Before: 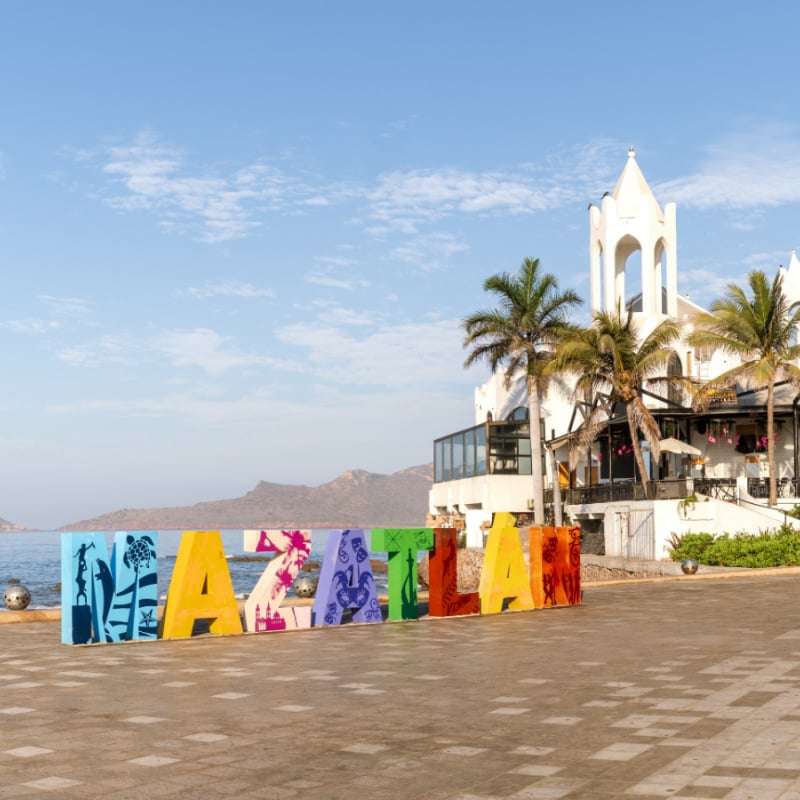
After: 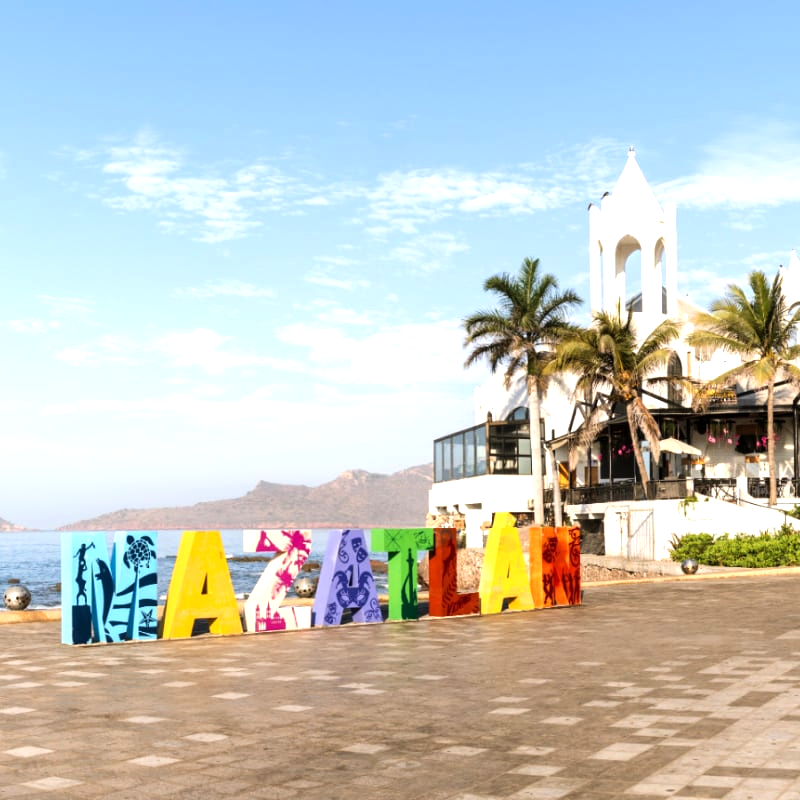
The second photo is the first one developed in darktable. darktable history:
tone equalizer: -8 EV -0.734 EV, -7 EV -0.718 EV, -6 EV -0.581 EV, -5 EV -0.413 EV, -3 EV 0.397 EV, -2 EV 0.6 EV, -1 EV 0.686 EV, +0 EV 0.751 EV, edges refinement/feathering 500, mask exposure compensation -1.57 EV, preserve details no
